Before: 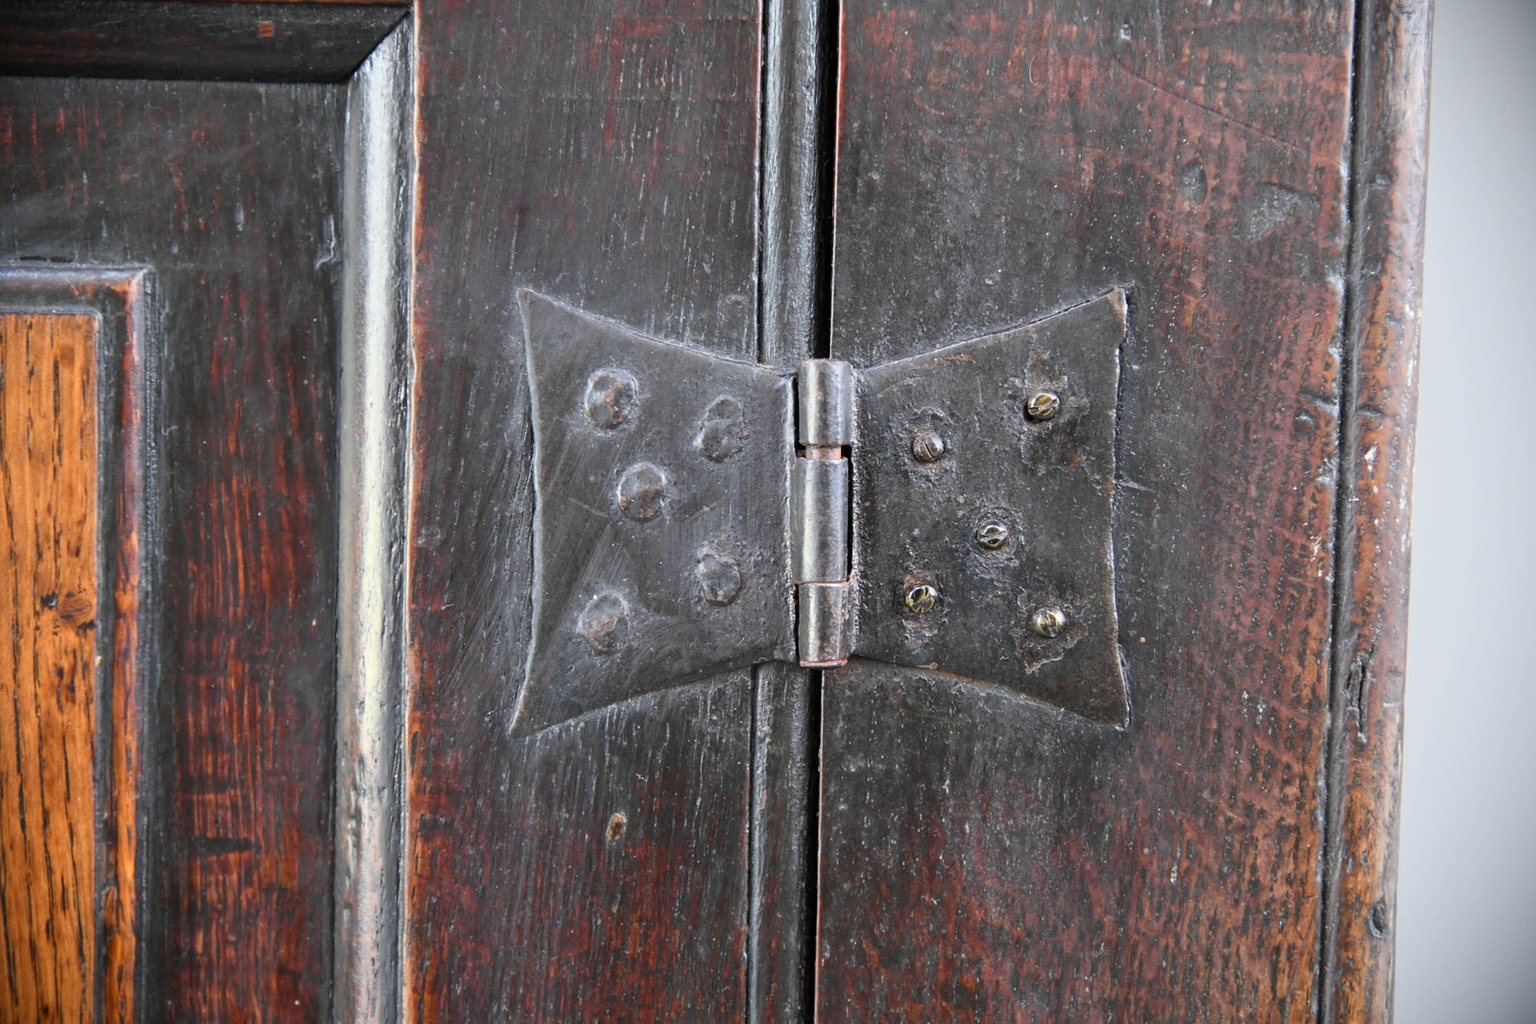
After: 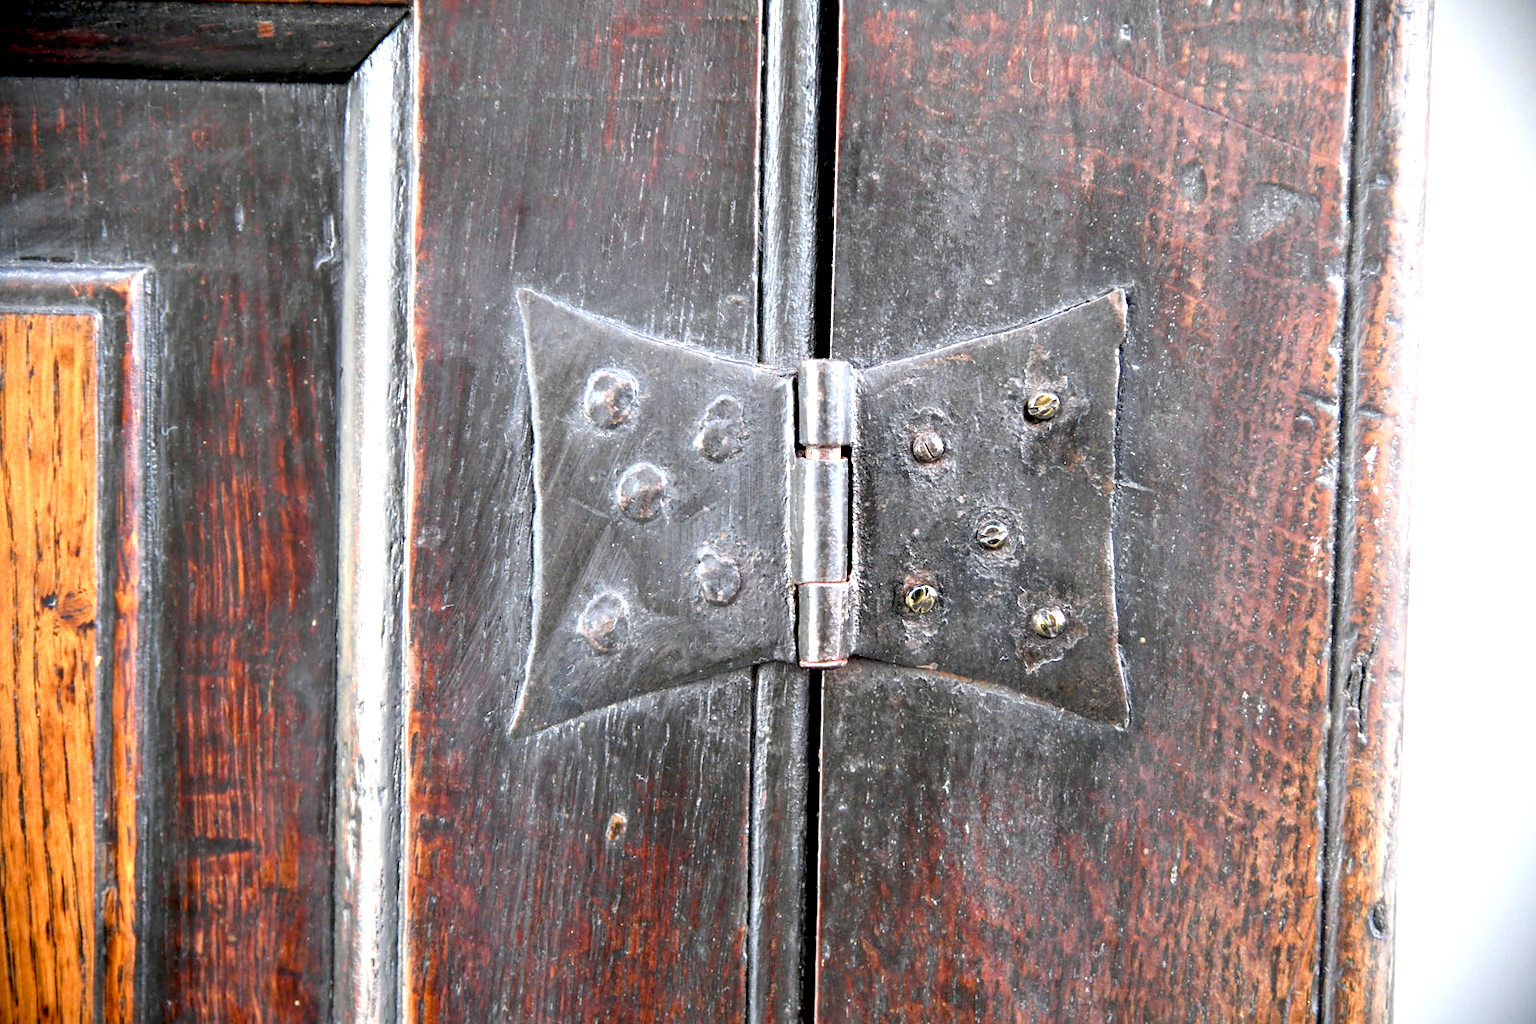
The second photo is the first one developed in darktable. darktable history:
exposure: black level correction 0.011, exposure 1.084 EV, compensate exposure bias true, compensate highlight preservation false
color correction: highlights b* 0.06
